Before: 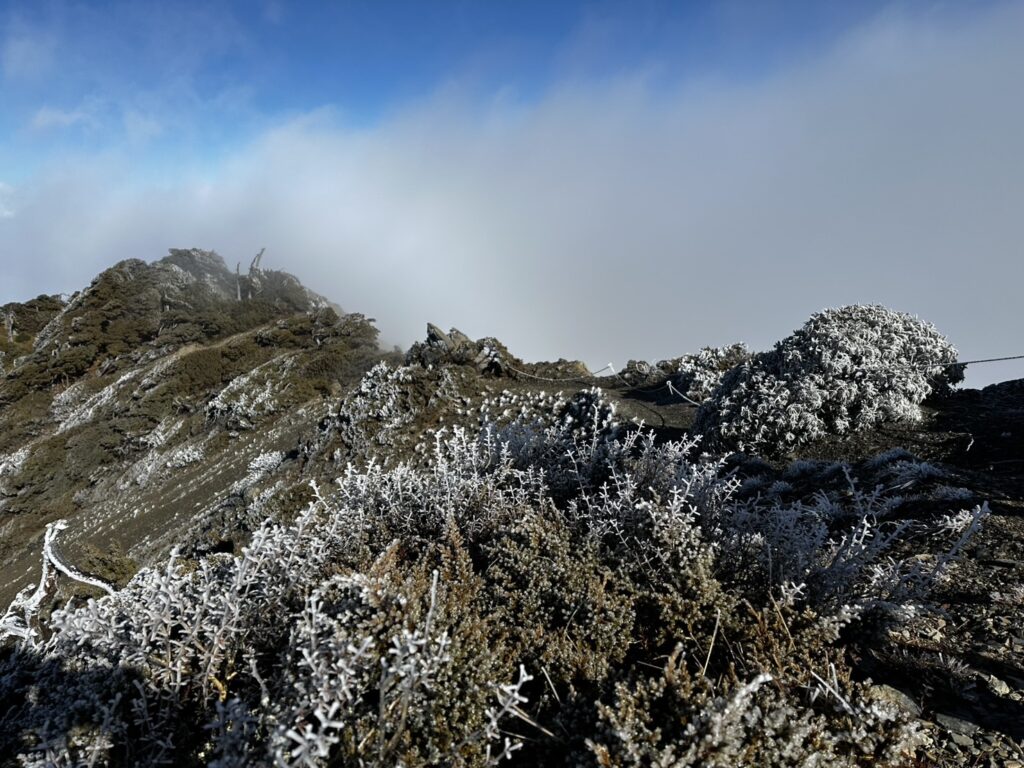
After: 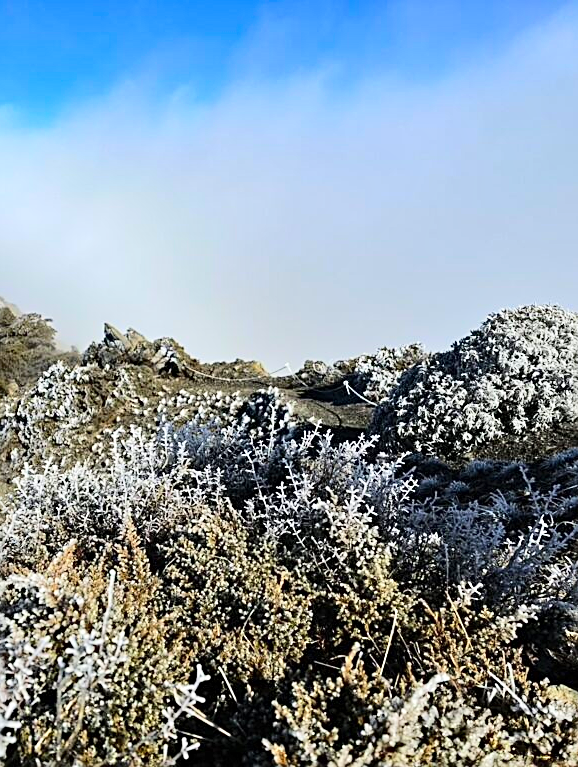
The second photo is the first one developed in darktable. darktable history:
crop: left 31.579%, top 0.006%, right 11.971%
shadows and highlights: shadows -20.53, white point adjustment -2.16, highlights -34.78
sharpen: on, module defaults
contrast brightness saturation: contrast 0.198, brightness 0.158, saturation 0.226
tone equalizer: -7 EV 0.156 EV, -6 EV 0.579 EV, -5 EV 1.14 EV, -4 EV 1.32 EV, -3 EV 1.12 EV, -2 EV 0.6 EV, -1 EV 0.159 EV, edges refinement/feathering 500, mask exposure compensation -1.57 EV, preserve details guided filter
haze removal: compatibility mode true, adaptive false
